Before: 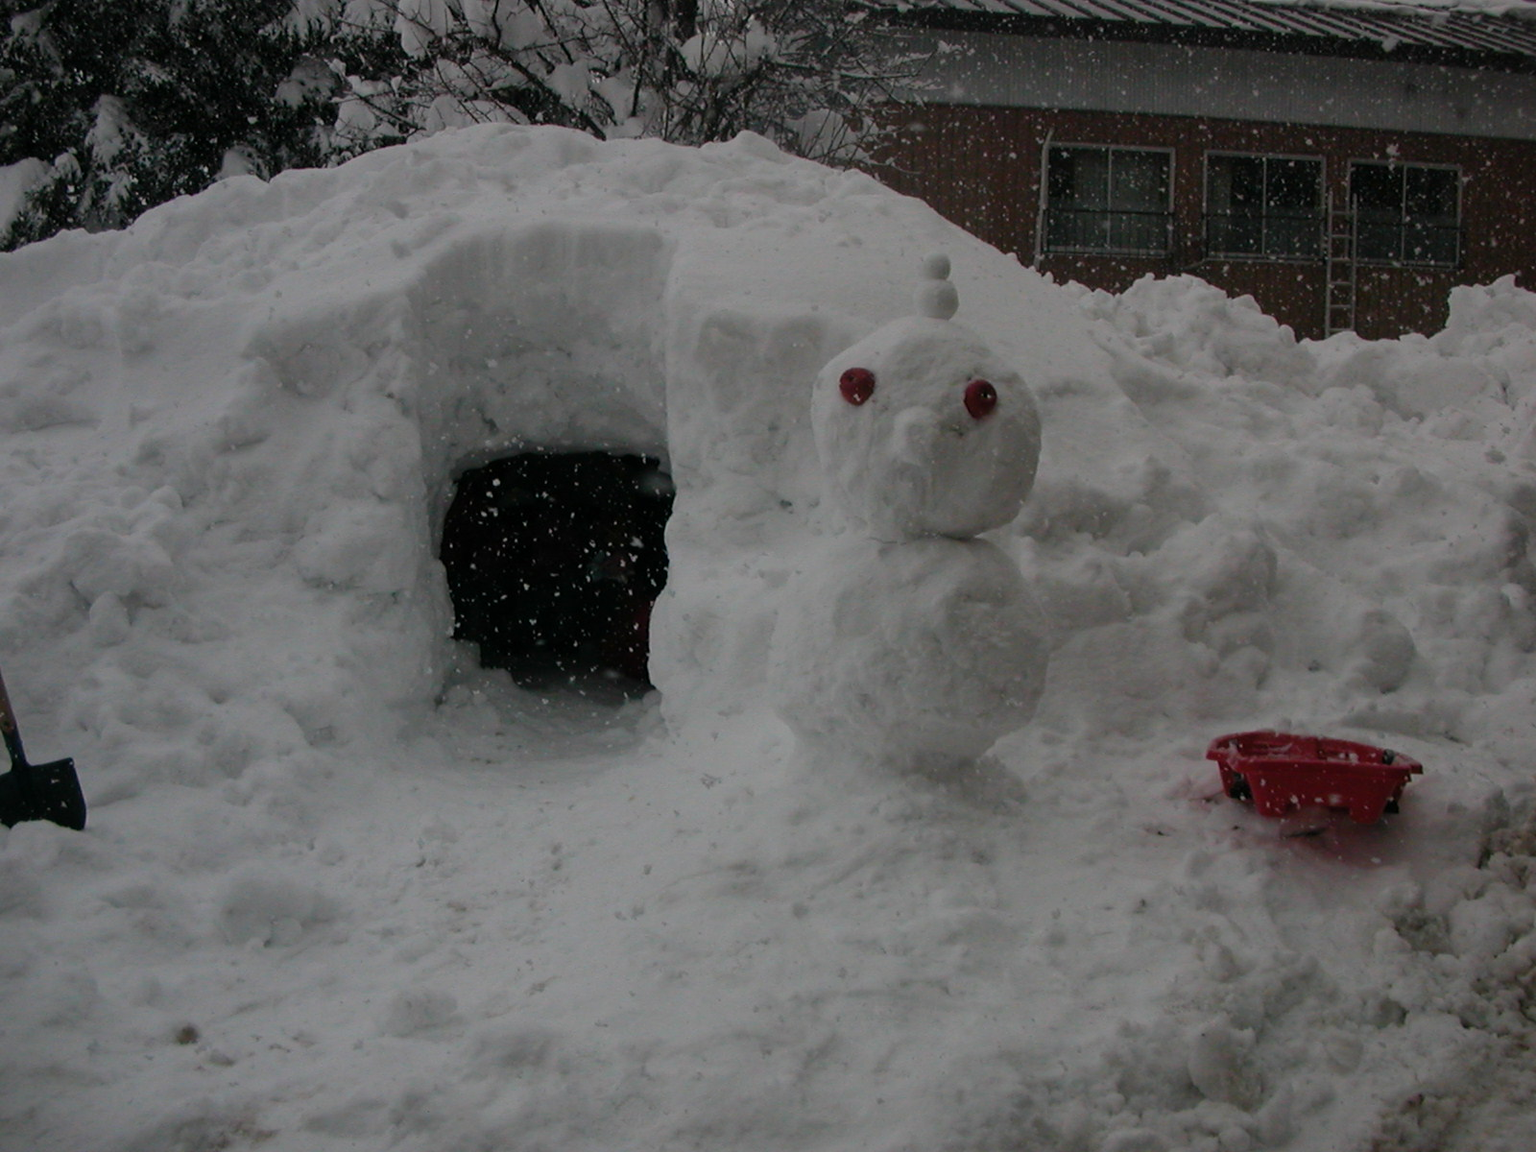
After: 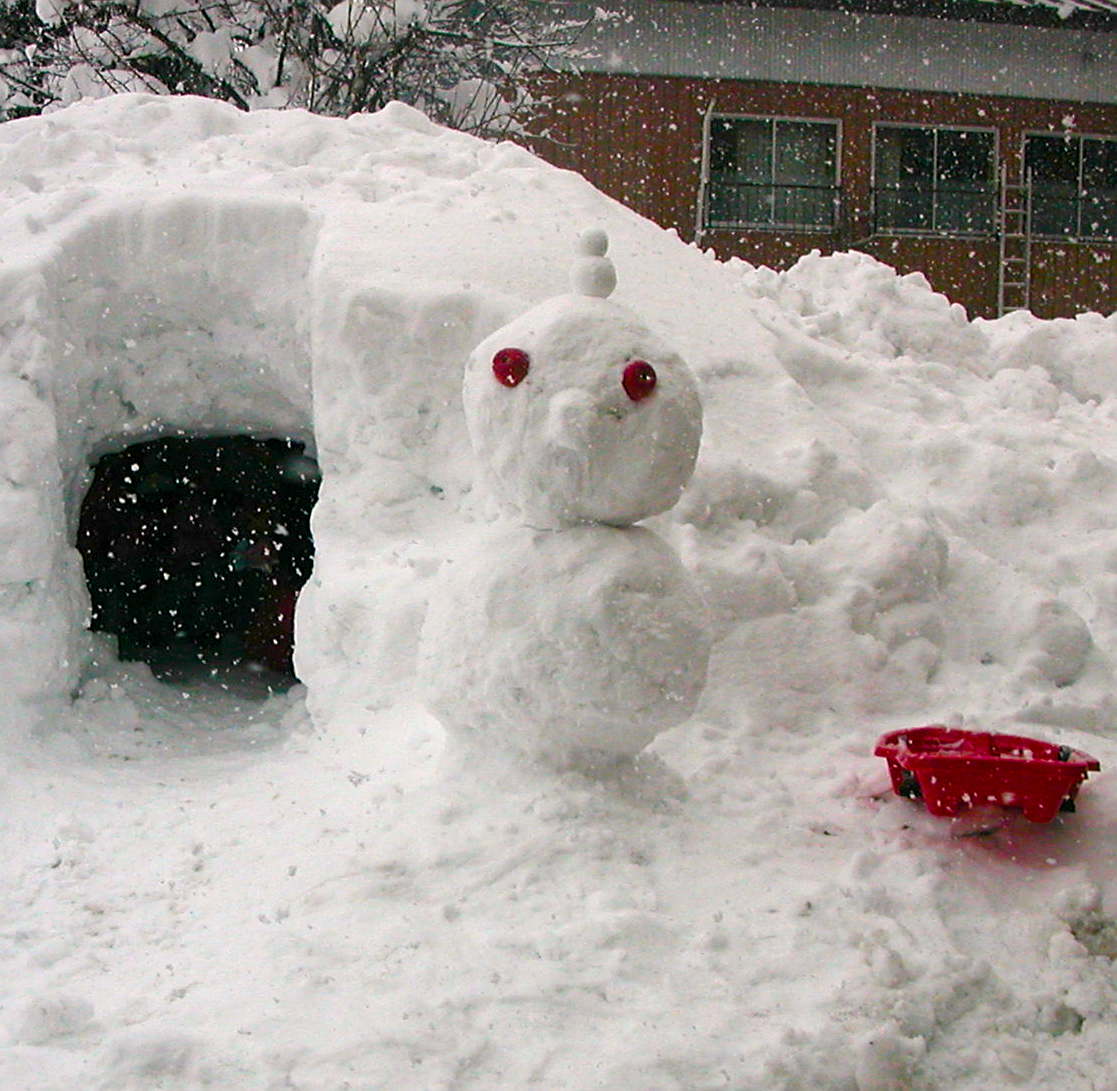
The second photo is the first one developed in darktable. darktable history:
exposure: exposure 1.479 EV, compensate highlight preservation false
color balance rgb: highlights gain › luminance 7.135%, highlights gain › chroma 0.894%, highlights gain › hue 48.66°, linear chroma grading › global chroma 8.819%, perceptual saturation grading › global saturation 20%, perceptual saturation grading › highlights -25.571%, perceptual saturation grading › shadows 50.481%, global vibrance 20%
sharpen: on, module defaults
crop and rotate: left 23.88%, top 2.974%, right 6.303%, bottom 6.038%
